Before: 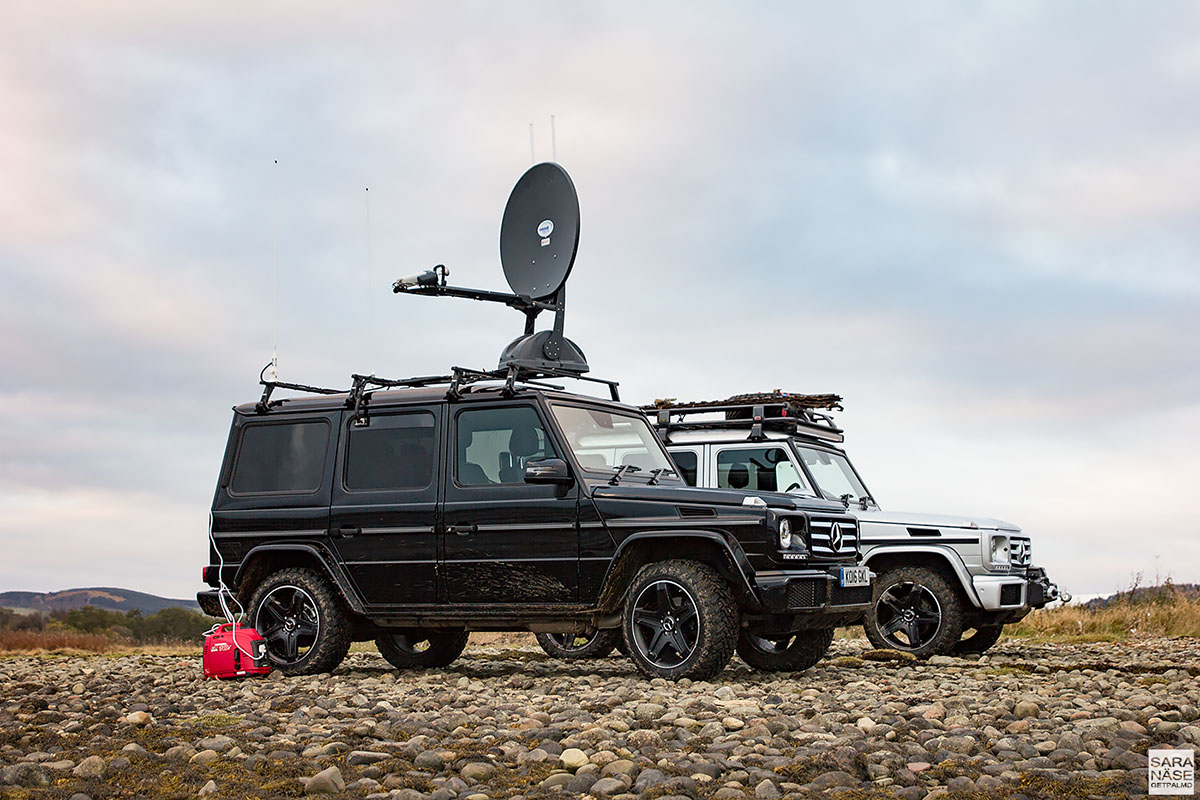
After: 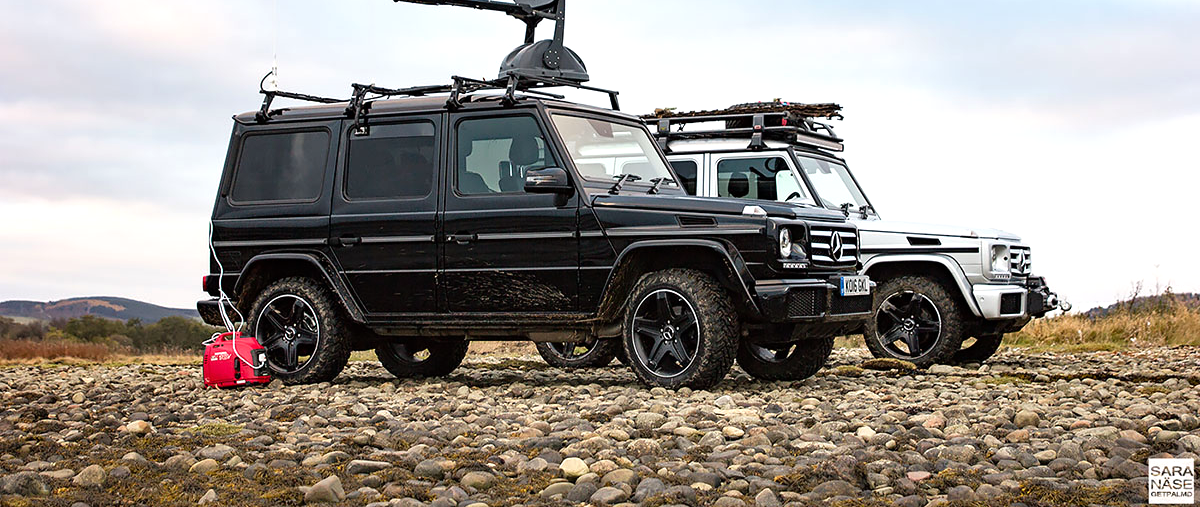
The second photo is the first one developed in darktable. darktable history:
tone equalizer: -8 EV -0.385 EV, -7 EV -0.414 EV, -6 EV -0.315 EV, -5 EV -0.258 EV, -3 EV 0.243 EV, -2 EV 0.329 EV, -1 EV 0.372 EV, +0 EV 0.43 EV
crop and rotate: top 36.545%
